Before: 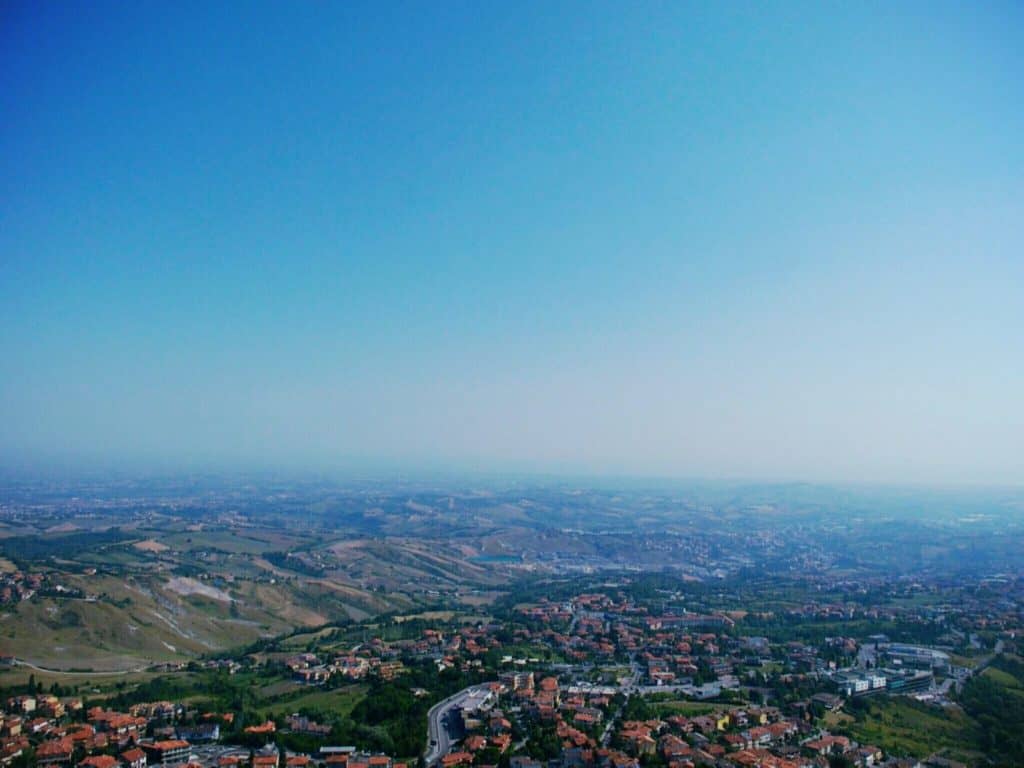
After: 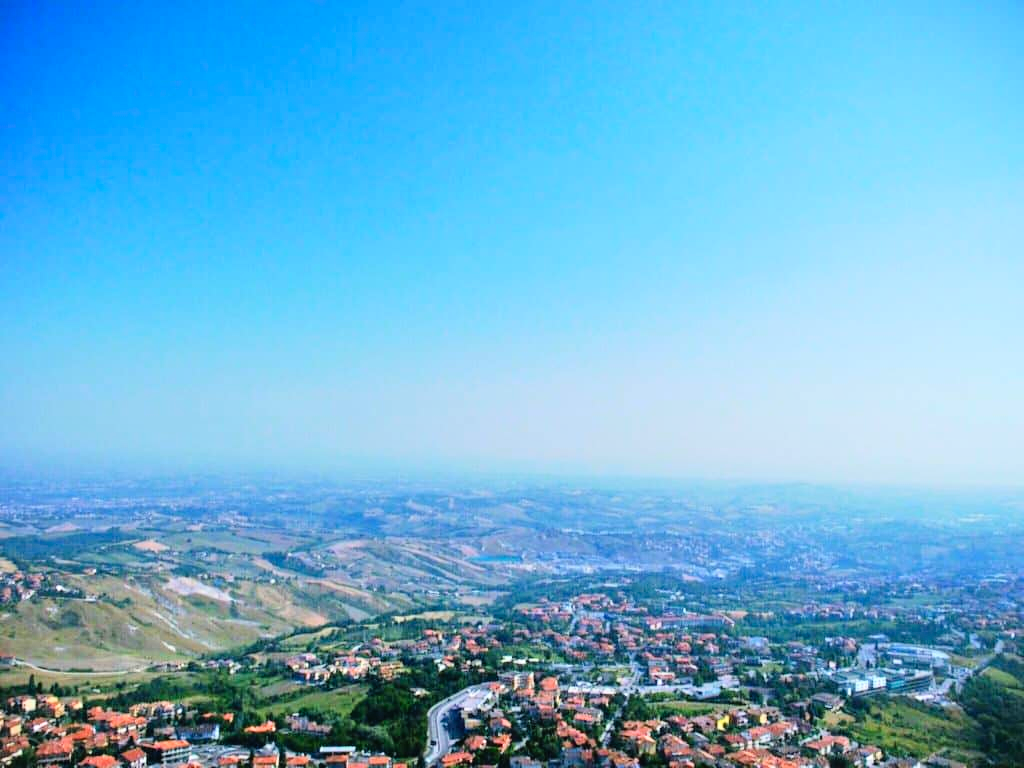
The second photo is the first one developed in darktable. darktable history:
contrast brightness saturation: contrast 0.2, brightness 0.16, saturation 0.22
tone equalizer: -7 EV 0.15 EV, -6 EV 0.6 EV, -5 EV 1.15 EV, -4 EV 1.33 EV, -3 EV 1.15 EV, -2 EV 0.6 EV, -1 EV 0.15 EV, mask exposure compensation -0.5 EV
